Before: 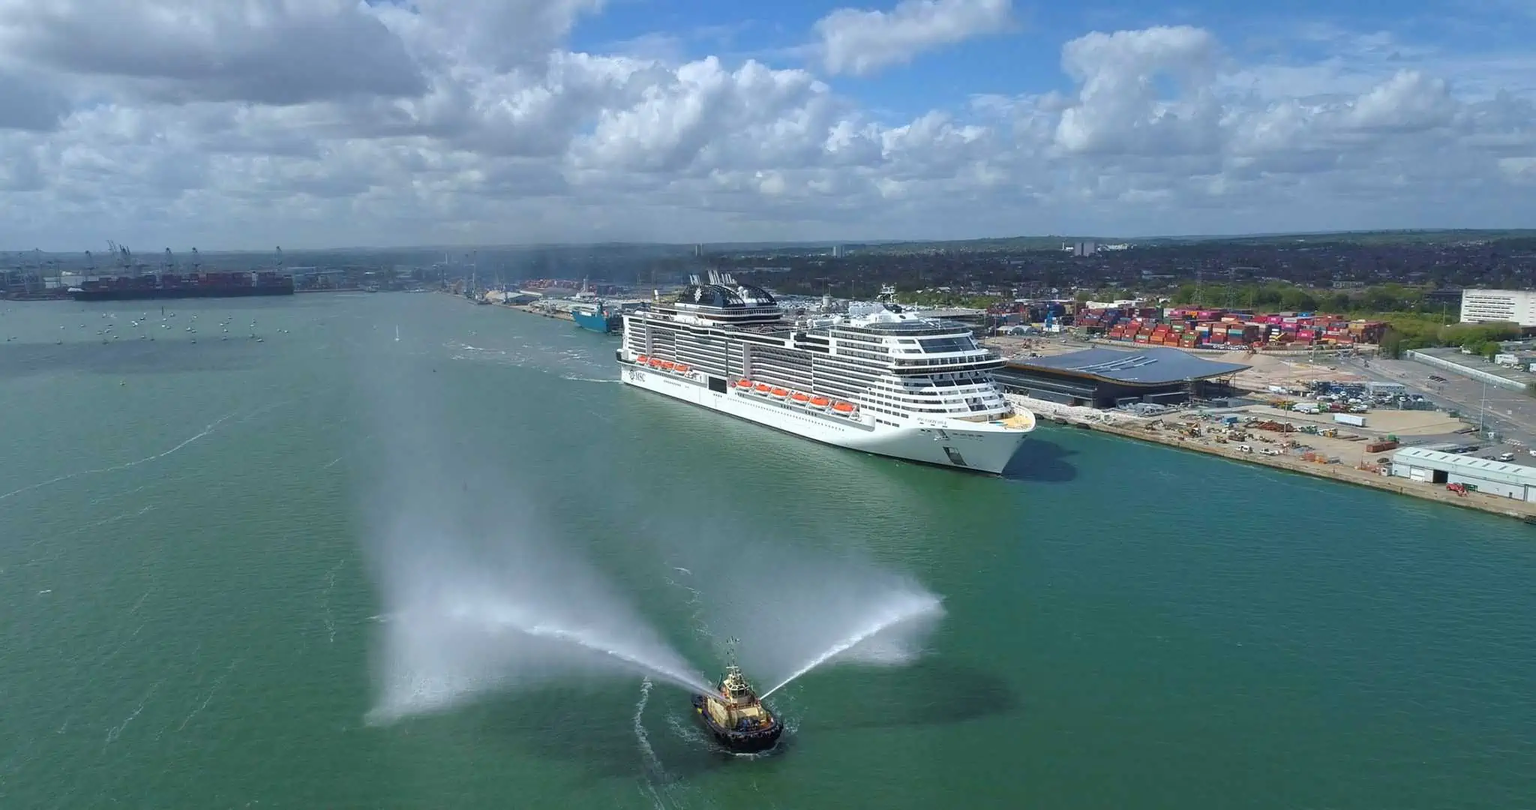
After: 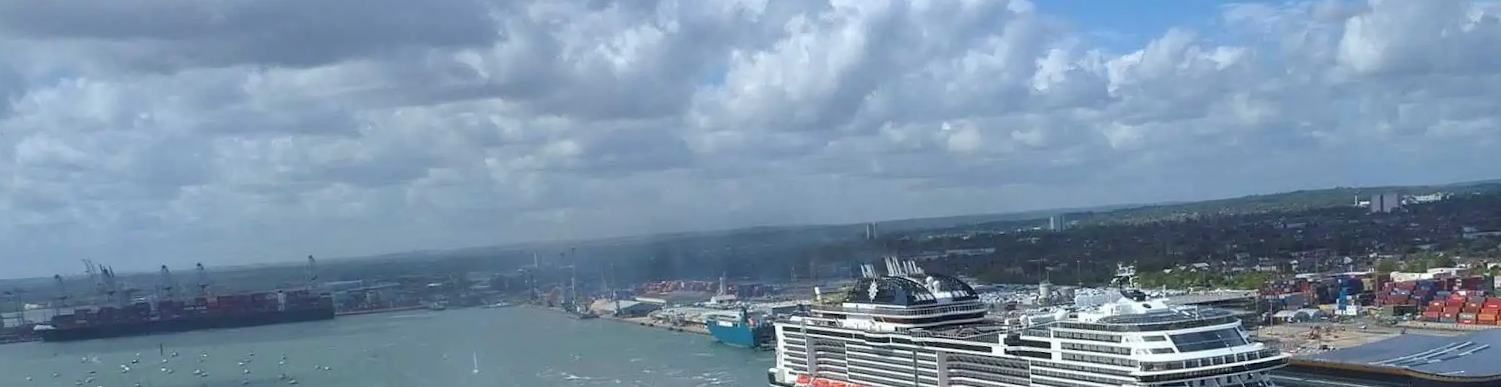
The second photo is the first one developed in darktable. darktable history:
crop: left 0.579%, top 7.627%, right 23.167%, bottom 54.275%
rotate and perspective: rotation -3°, crop left 0.031, crop right 0.968, crop top 0.07, crop bottom 0.93
